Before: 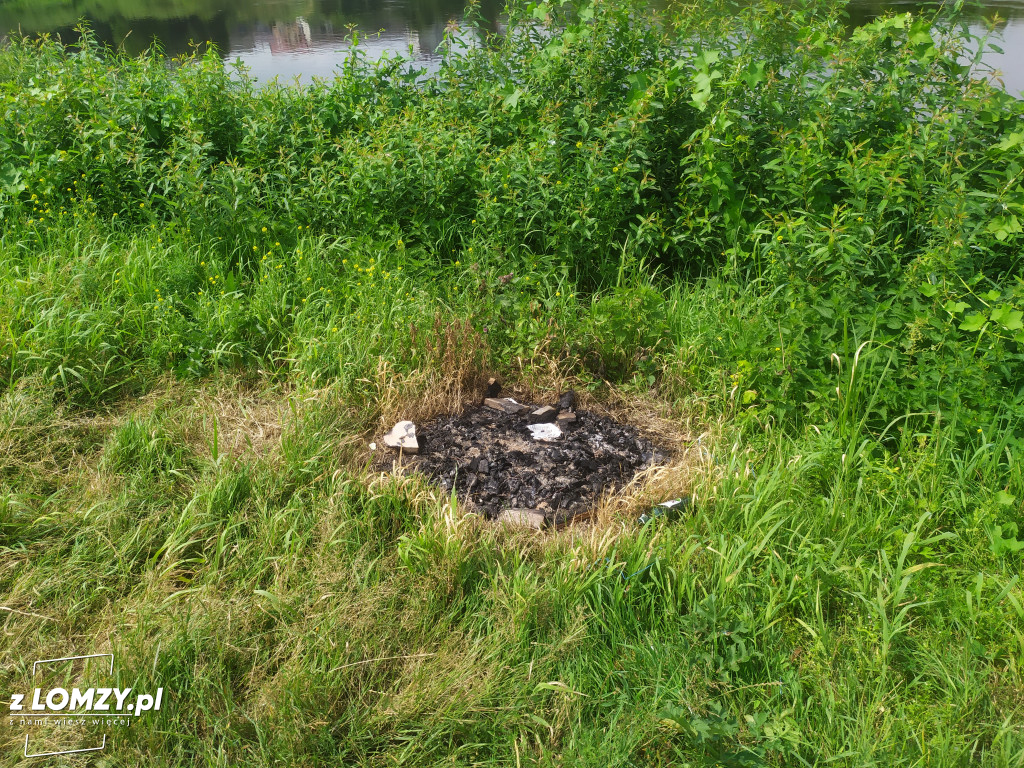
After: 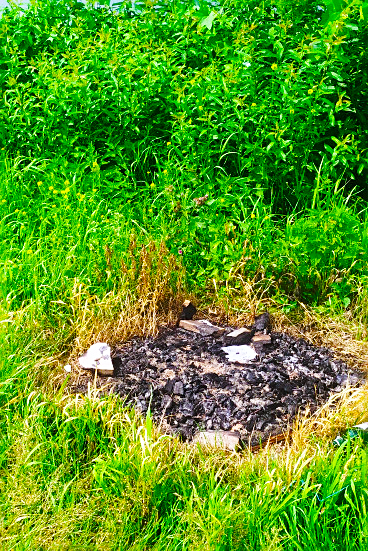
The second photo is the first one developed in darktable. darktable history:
sharpen: on, module defaults
color calibration: output R [0.948, 0.091, -0.04, 0], output G [-0.3, 1.384, -0.085, 0], output B [-0.108, 0.061, 1.08, 0], illuminant as shot in camera, x 0.358, y 0.373, temperature 4628.91 K
base curve: curves: ch0 [(0, 0) (0.028, 0.03) (0.121, 0.232) (0.46, 0.748) (0.859, 0.968) (1, 1)], preserve colors none
contrast brightness saturation: saturation 0.099
color balance rgb: perceptual saturation grading › global saturation 49.839%
crop and rotate: left 29.877%, top 10.17%, right 34.141%, bottom 18.019%
exposure: compensate highlight preservation false
